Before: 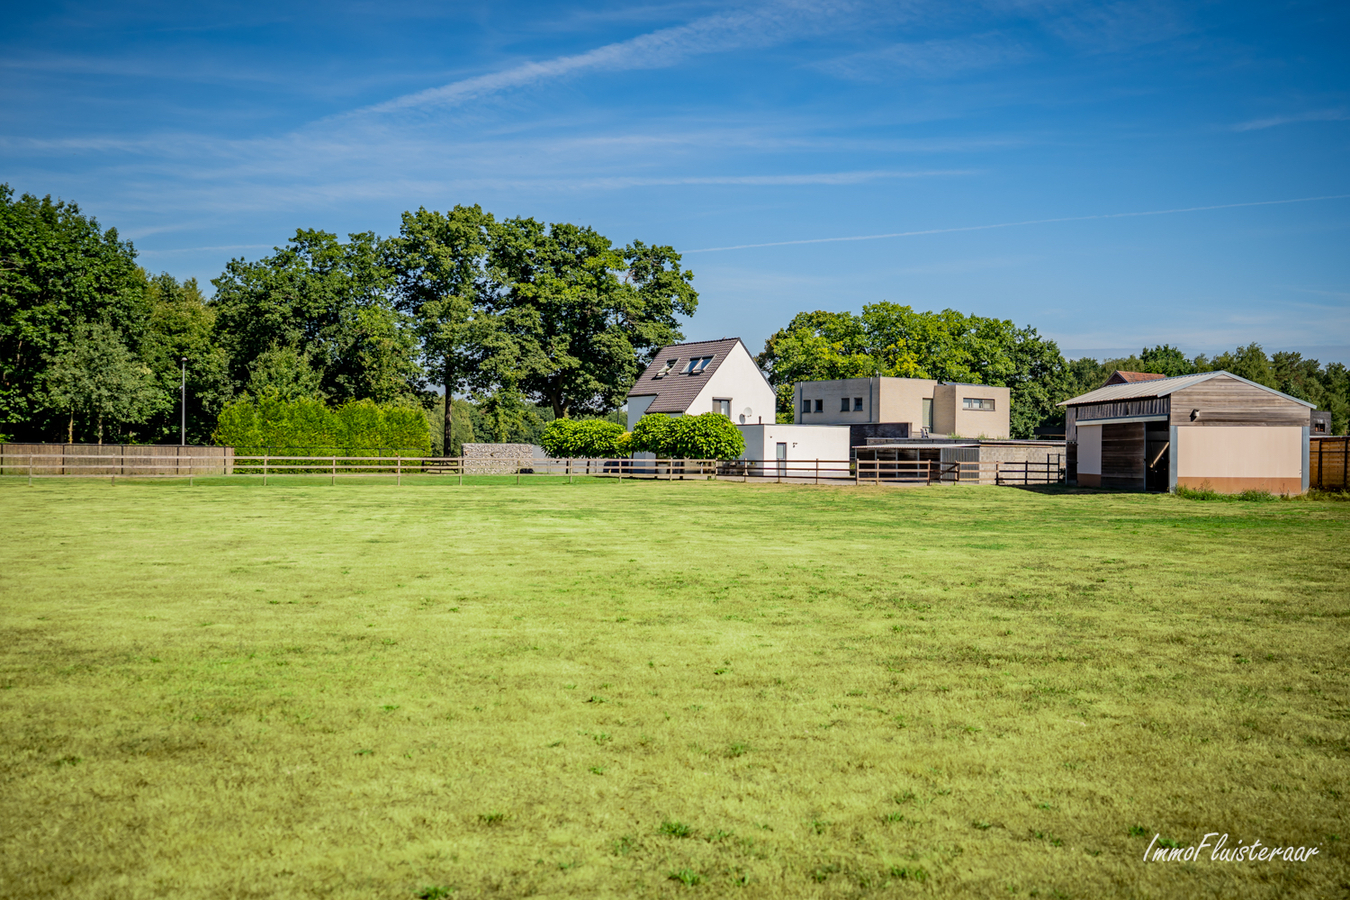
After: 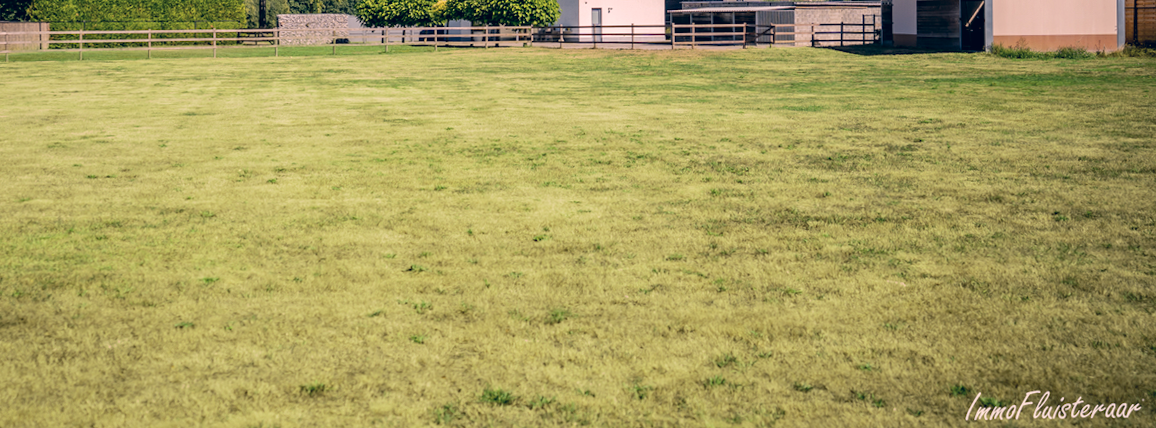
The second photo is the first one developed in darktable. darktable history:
color correction: highlights a* 14.46, highlights b* 5.85, shadows a* -5.53, shadows b* -15.24, saturation 0.85
crop and rotate: left 13.306%, top 48.129%, bottom 2.928%
fill light: on, module defaults
rotate and perspective: rotation -1°, crop left 0.011, crop right 0.989, crop top 0.025, crop bottom 0.975
